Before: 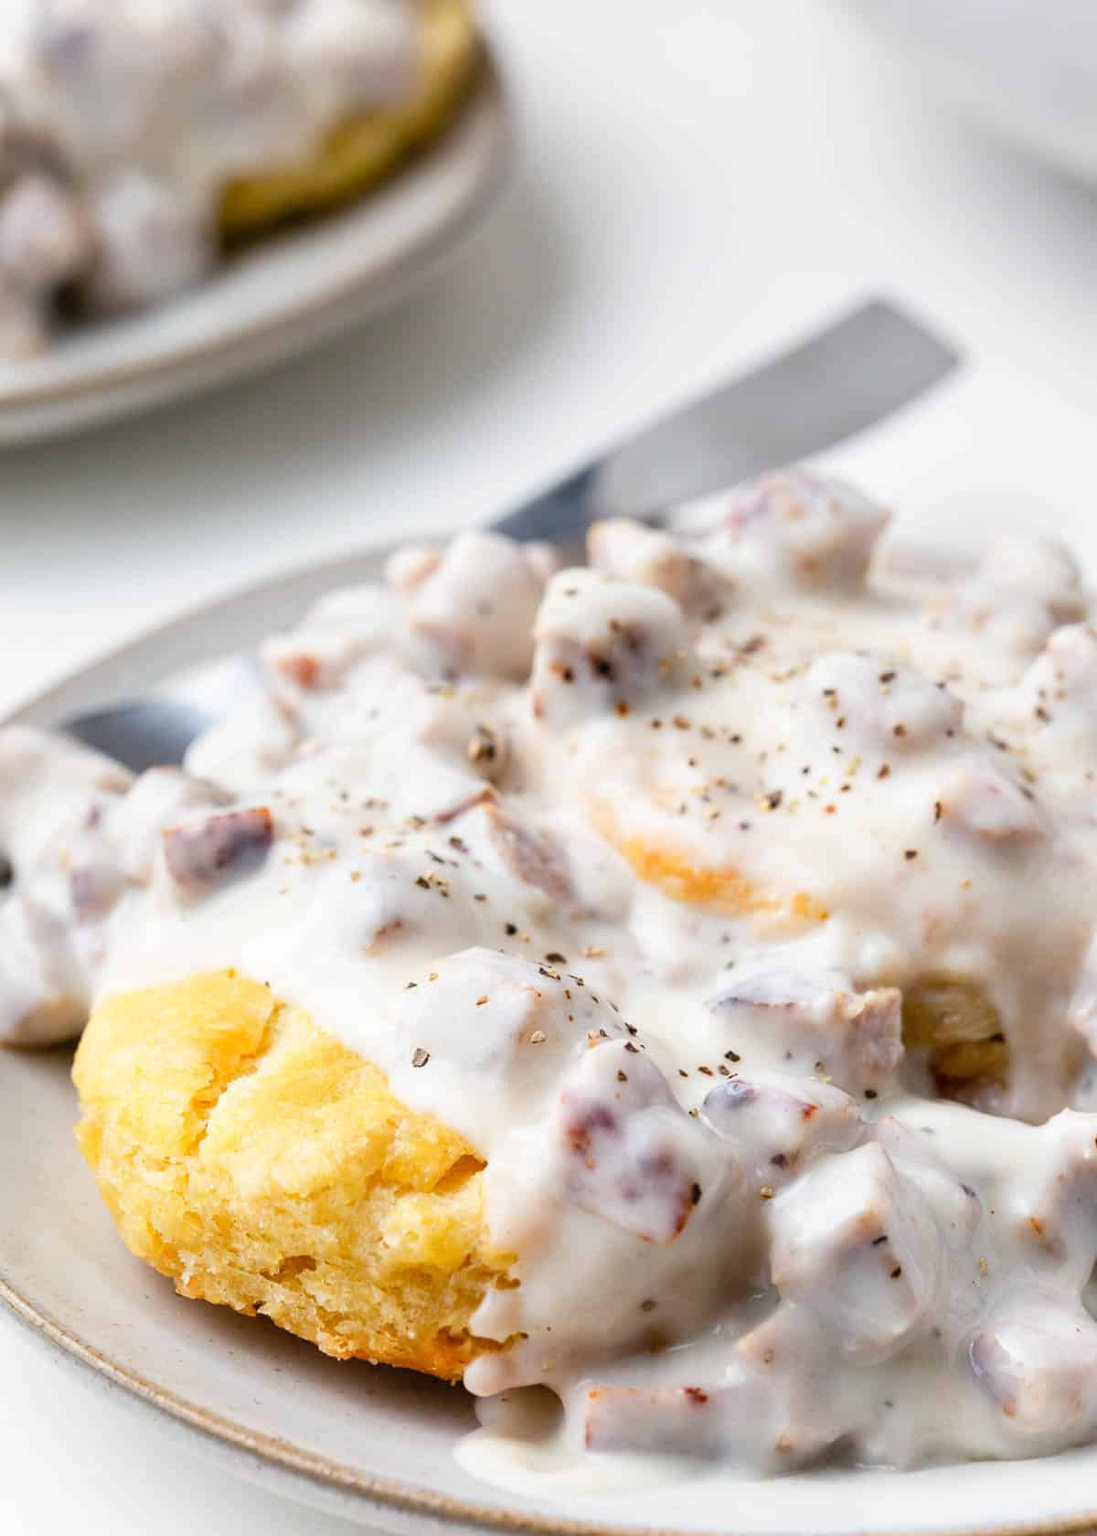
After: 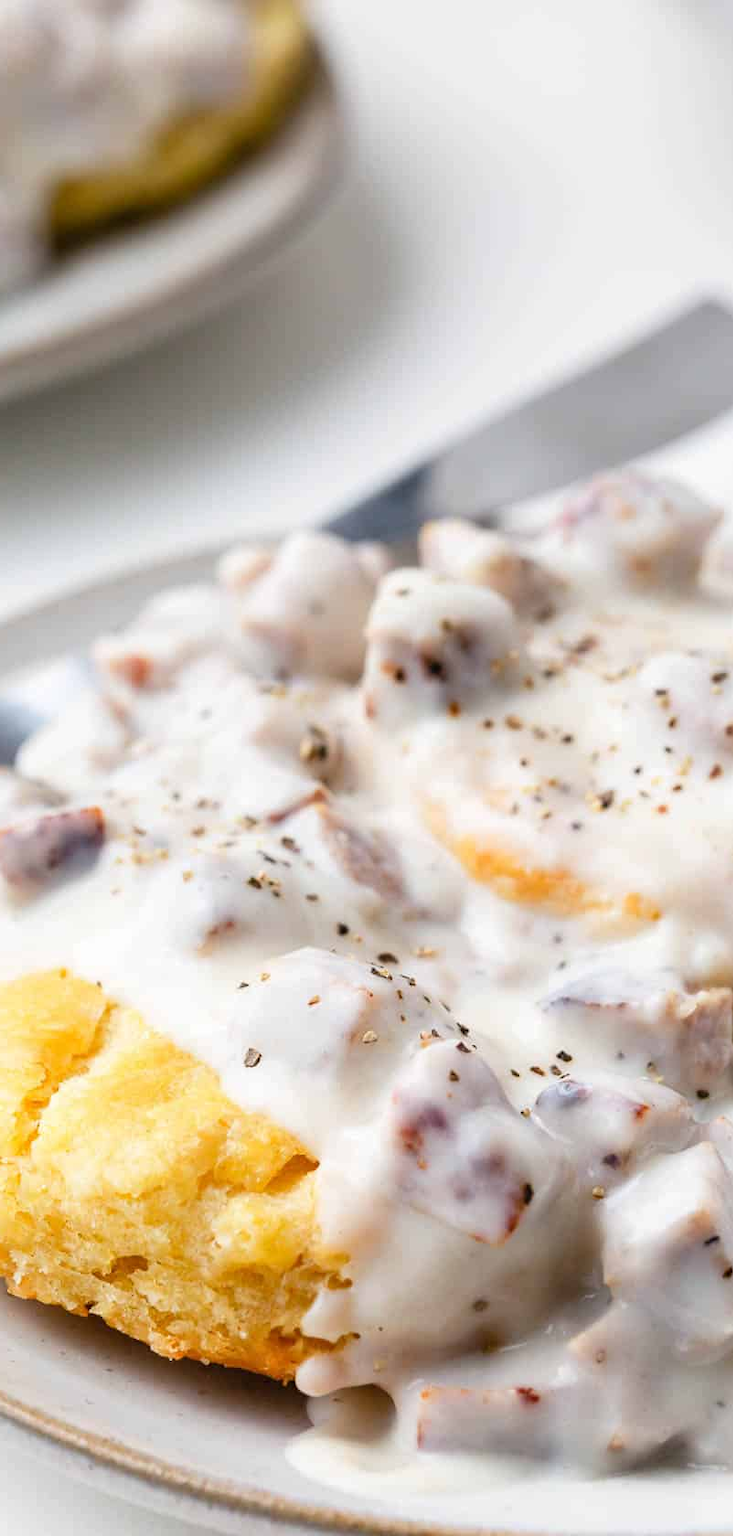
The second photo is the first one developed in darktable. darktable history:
crop: left 15.395%, right 17.745%
